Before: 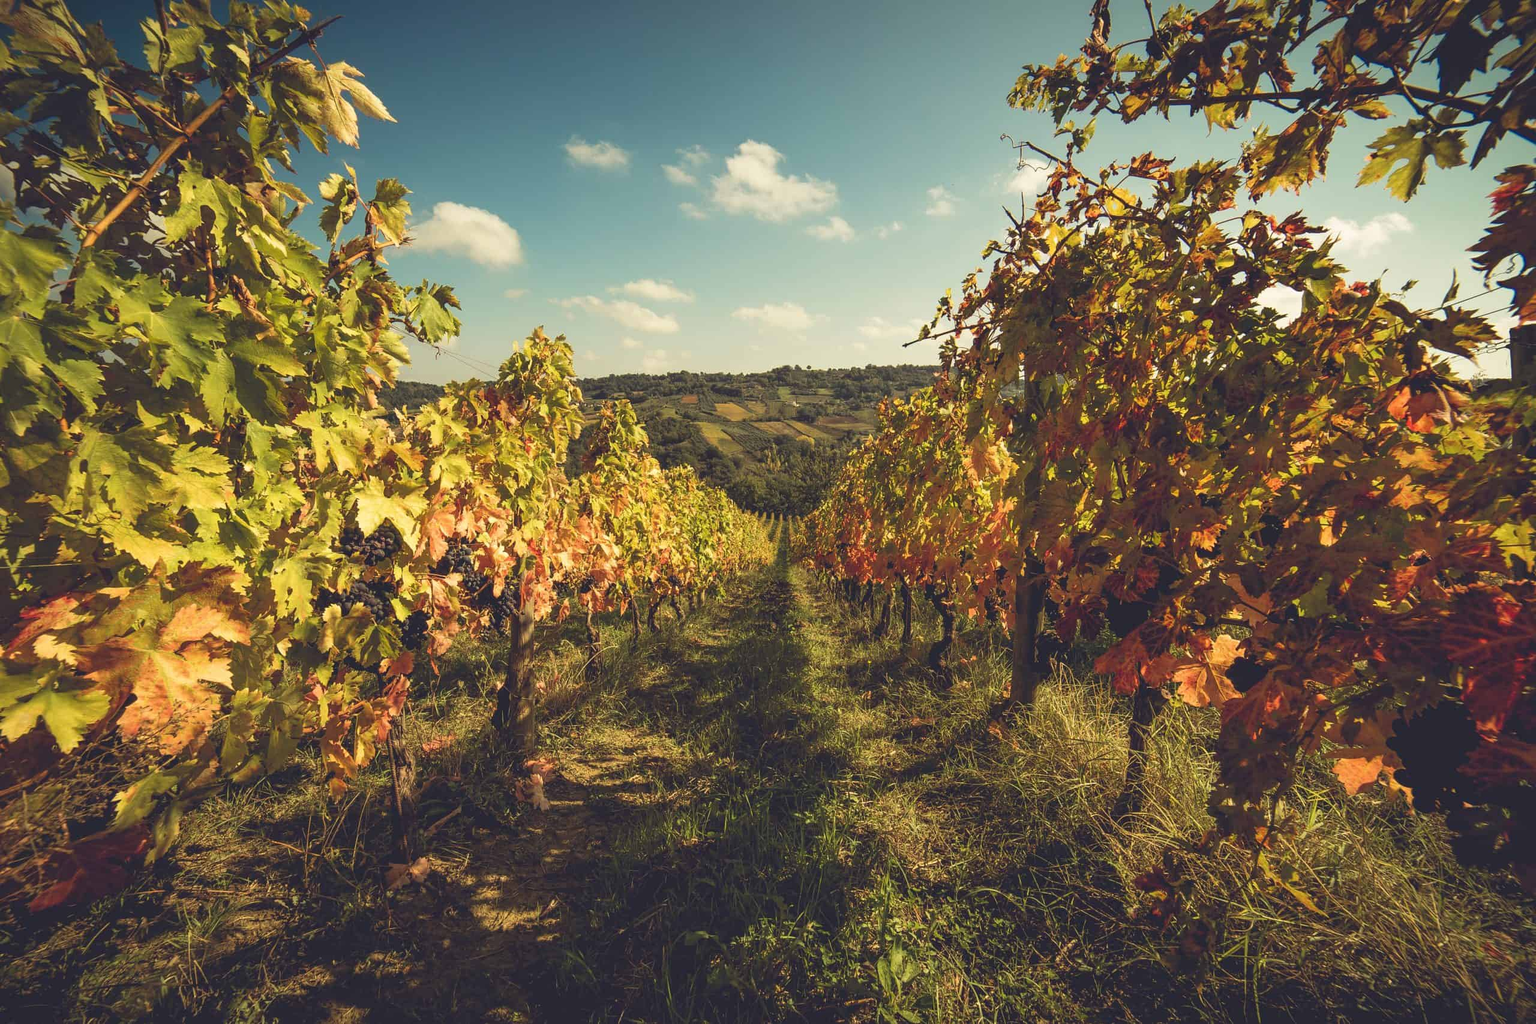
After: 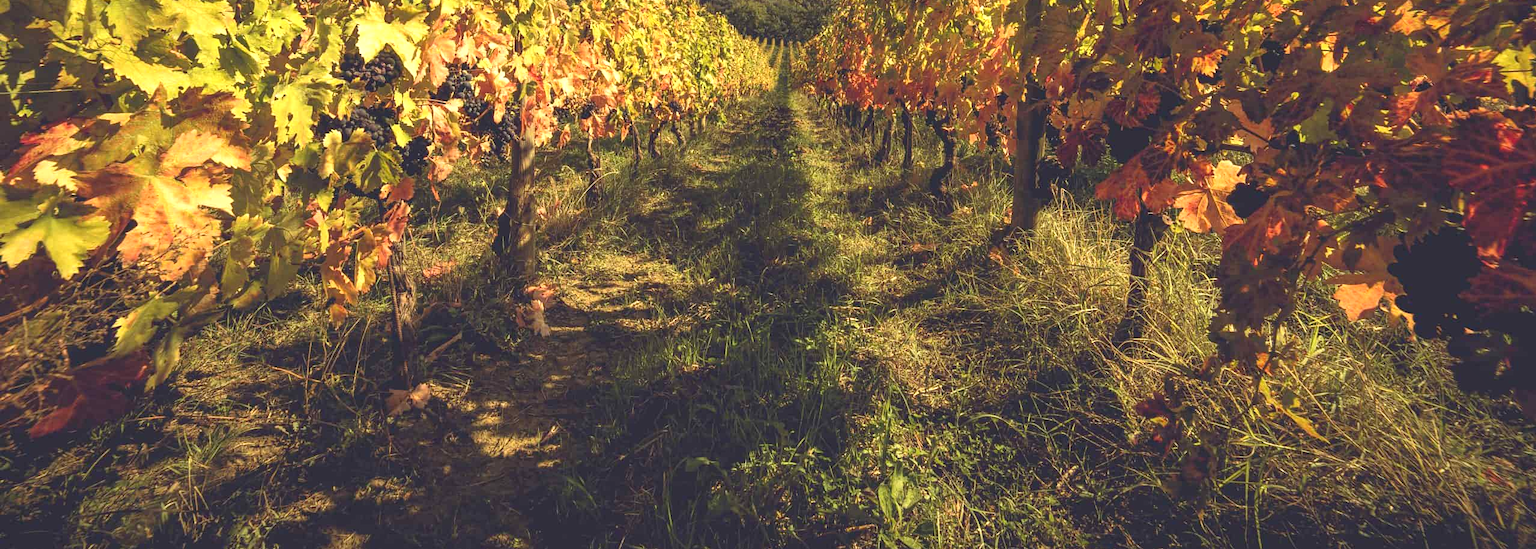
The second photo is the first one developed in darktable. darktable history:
tone equalizer: on, module defaults
exposure: black level correction 0.001, exposure 0.5 EV, compensate exposure bias true, compensate highlight preservation false
crop and rotate: top 46.344%, right 0.04%
